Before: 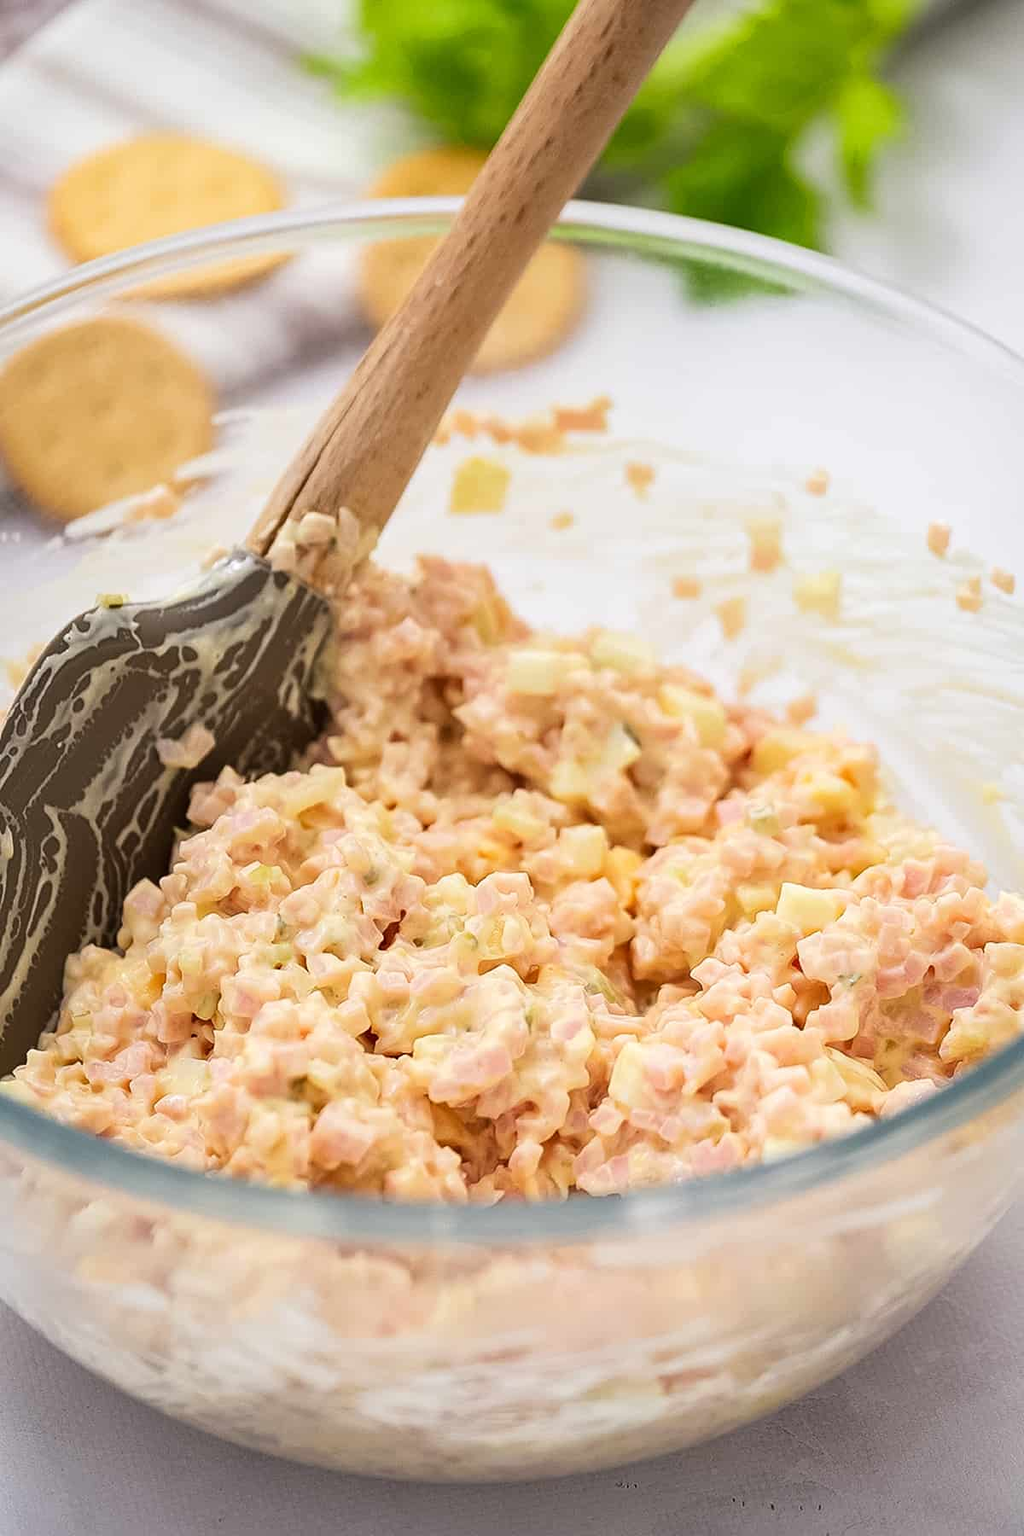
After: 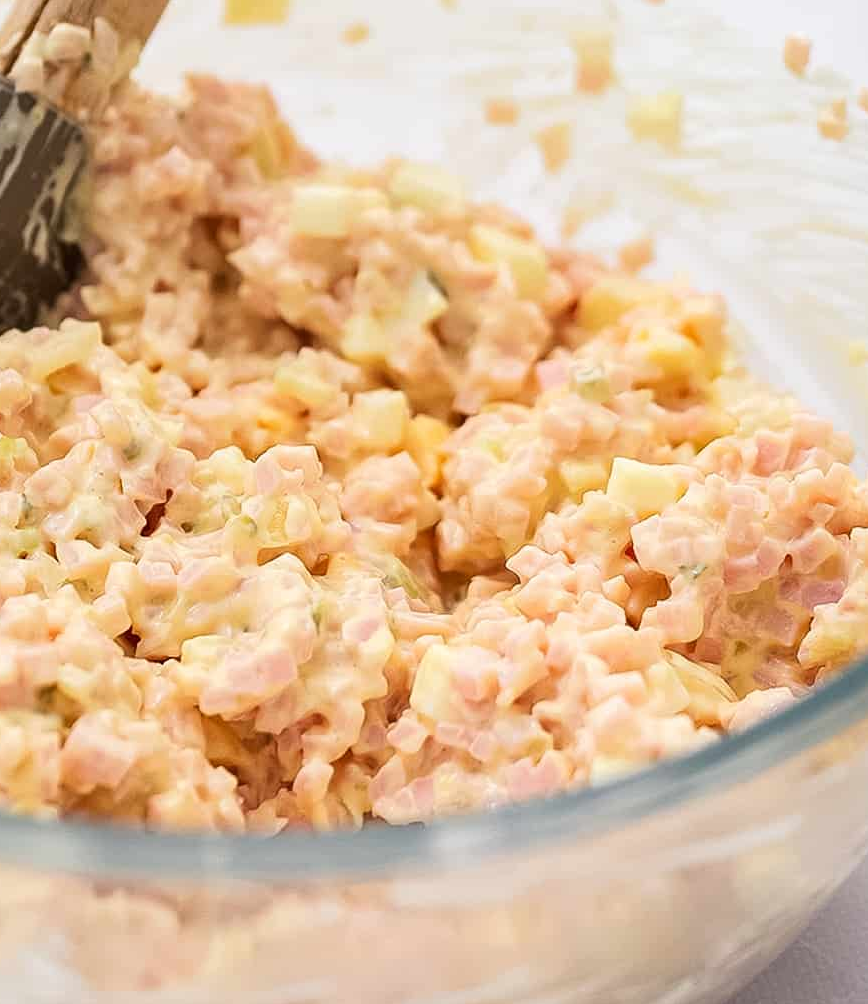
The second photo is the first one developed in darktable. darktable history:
crop and rotate: left 25.313%, top 32.095%, right 2.34%, bottom 12.074%
